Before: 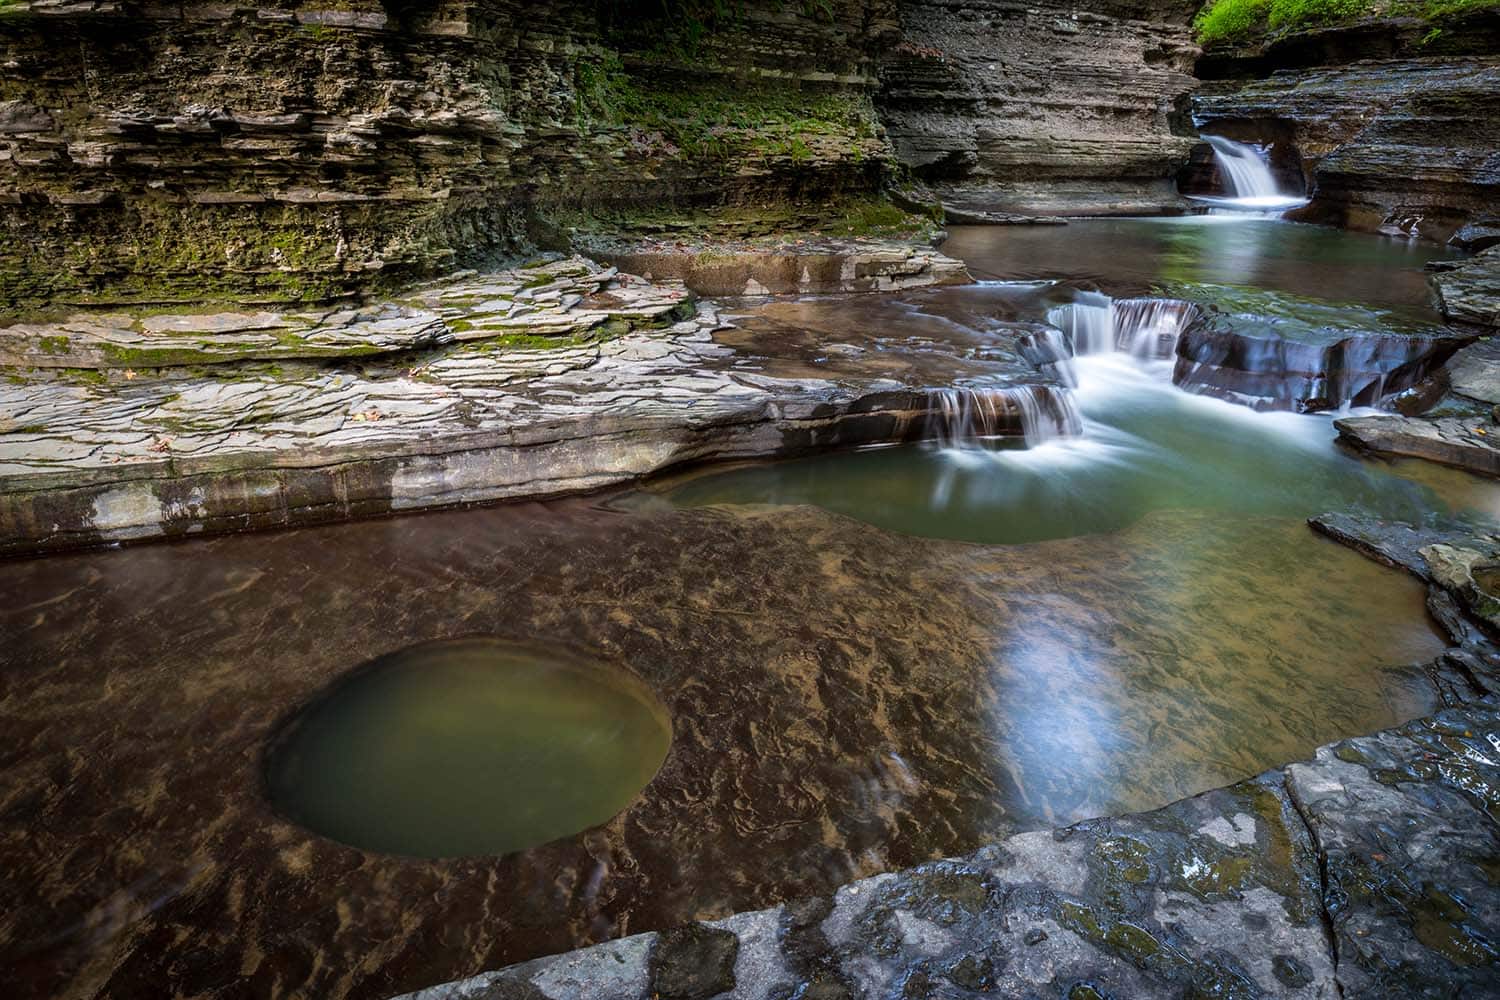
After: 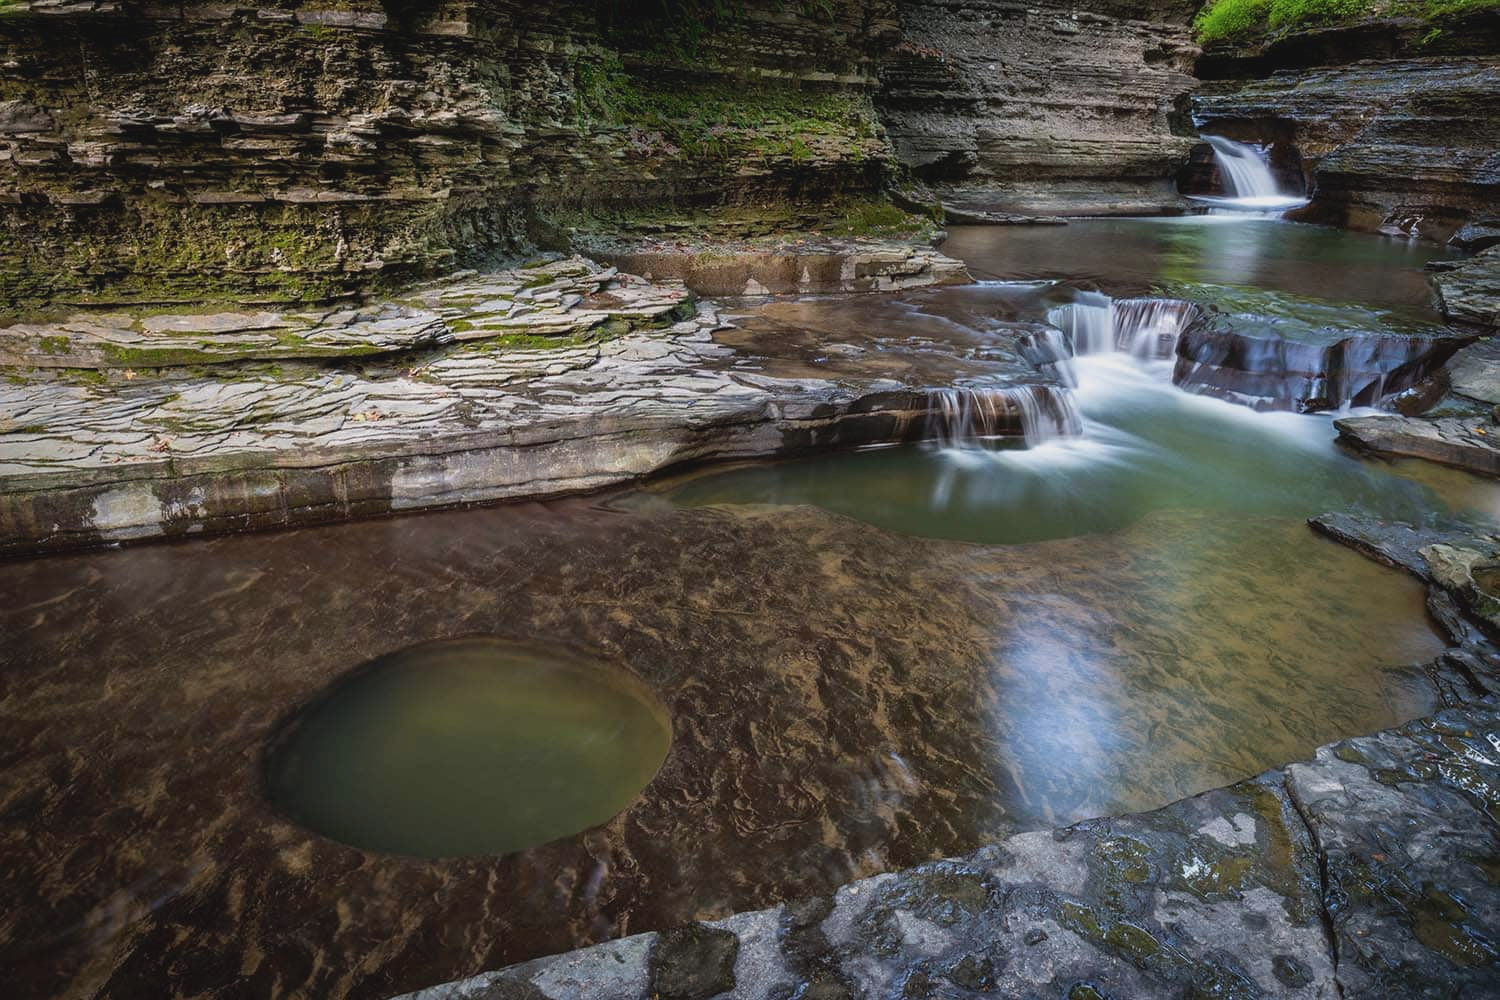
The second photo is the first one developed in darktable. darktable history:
contrast brightness saturation: contrast -0.1, saturation -0.1
exposure: exposure -0.116 EV, compensate exposure bias true, compensate highlight preservation false
